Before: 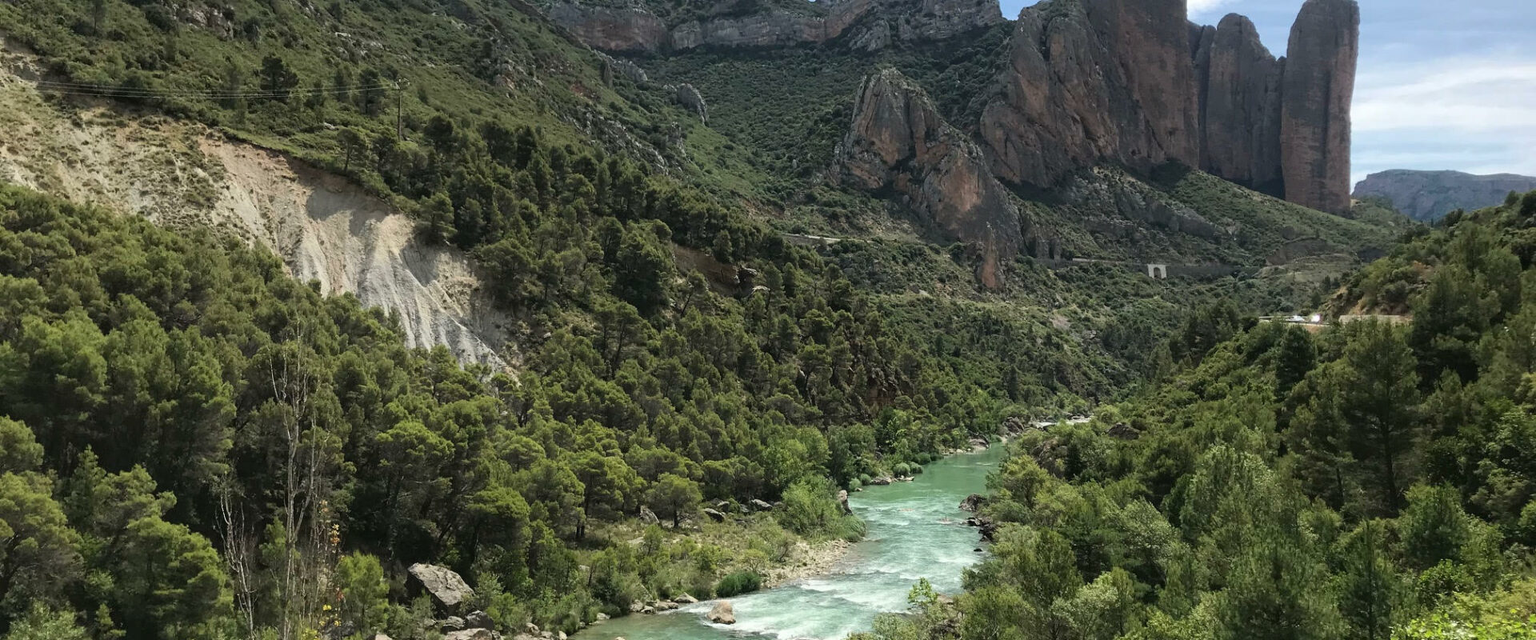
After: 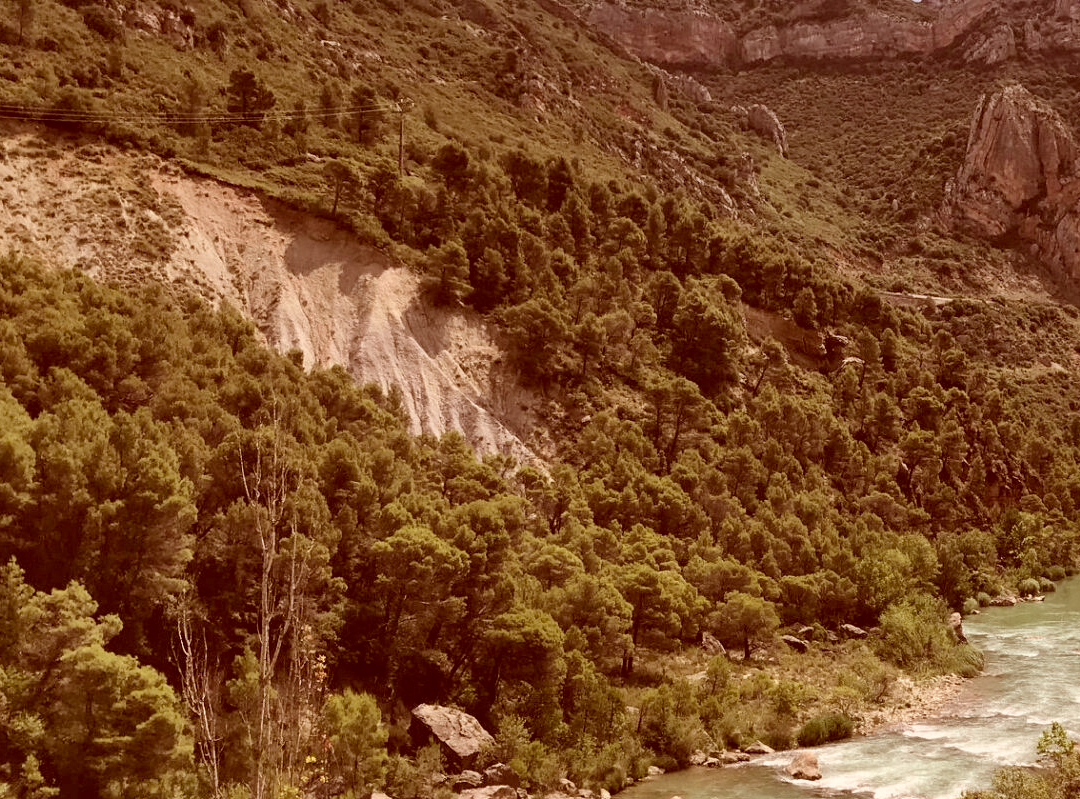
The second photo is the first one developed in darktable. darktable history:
crop: left 5.114%, right 38.589%
color correction: highlights a* 9.03, highlights b* 8.71, shadows a* 40, shadows b* 40, saturation 0.8
shadows and highlights: soften with gaussian
